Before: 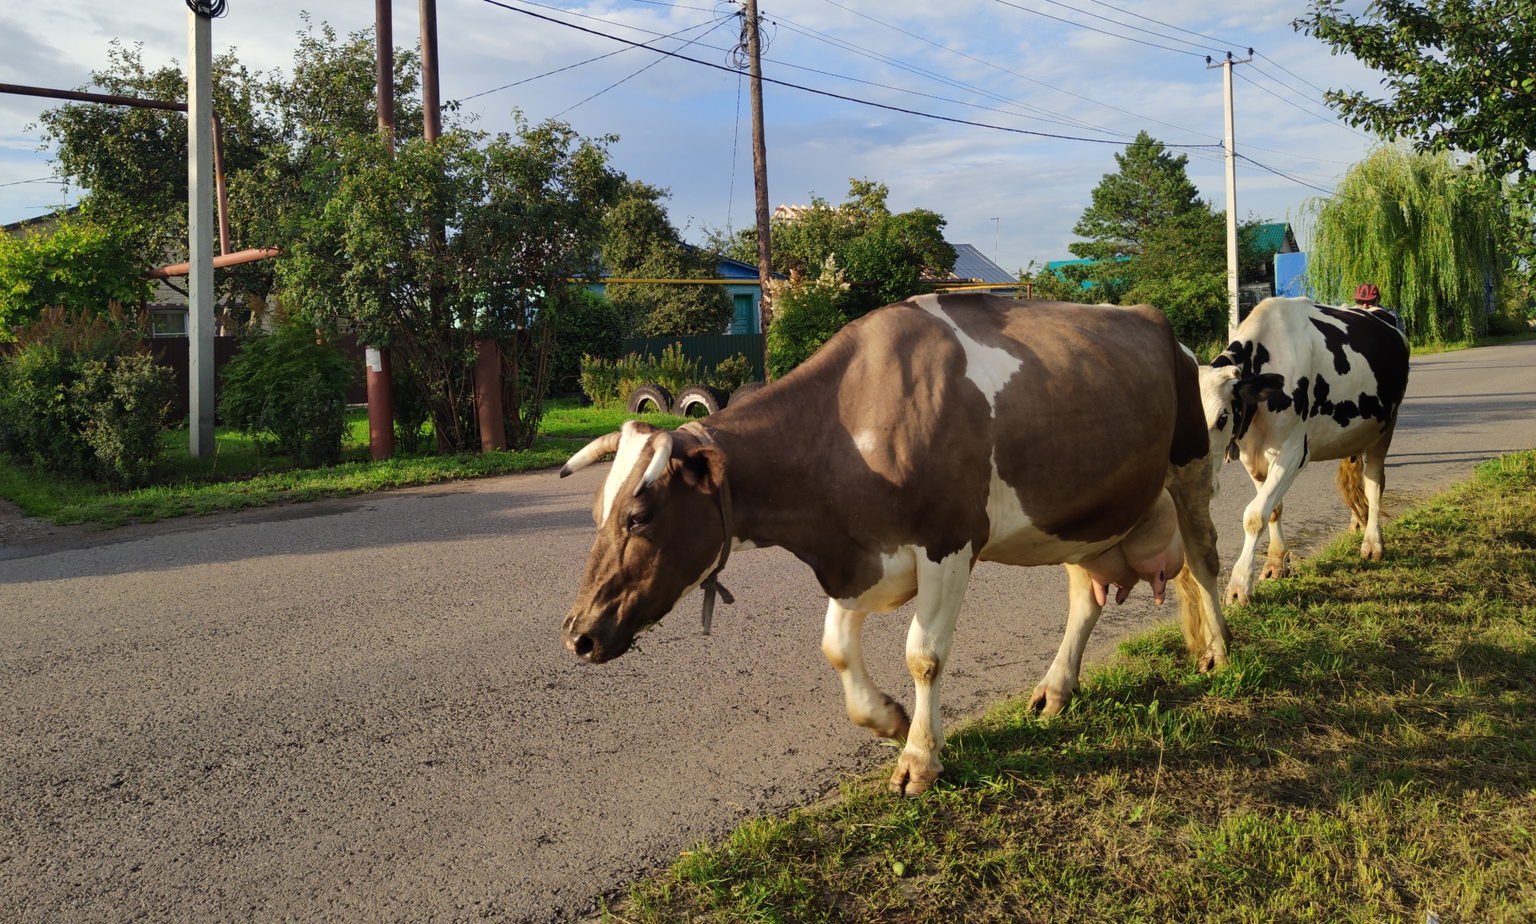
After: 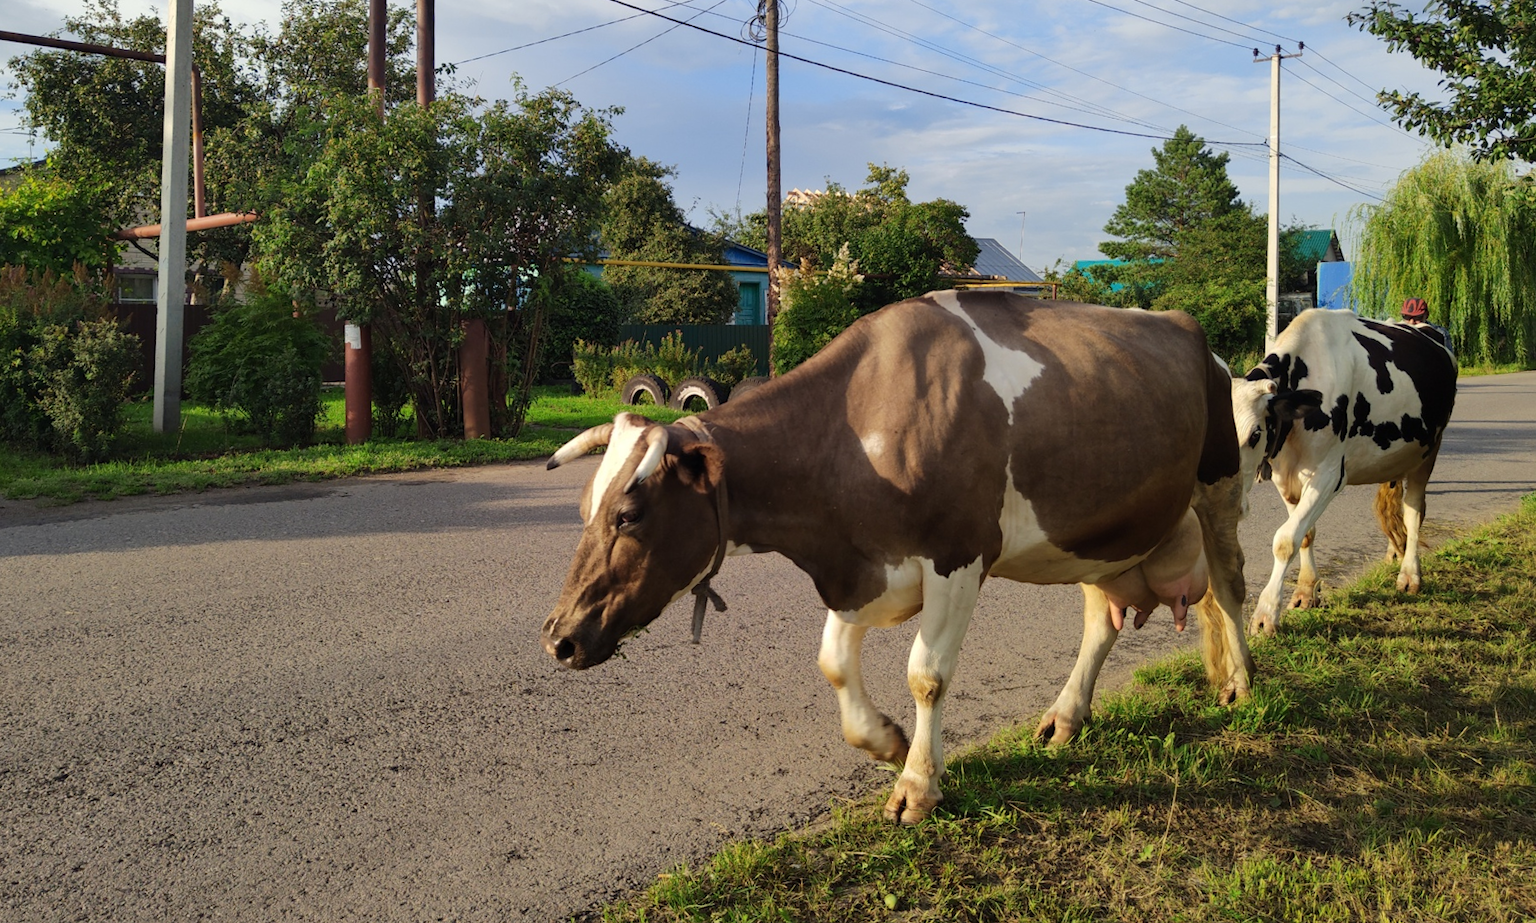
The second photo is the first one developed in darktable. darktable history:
crop and rotate: angle -2.32°
